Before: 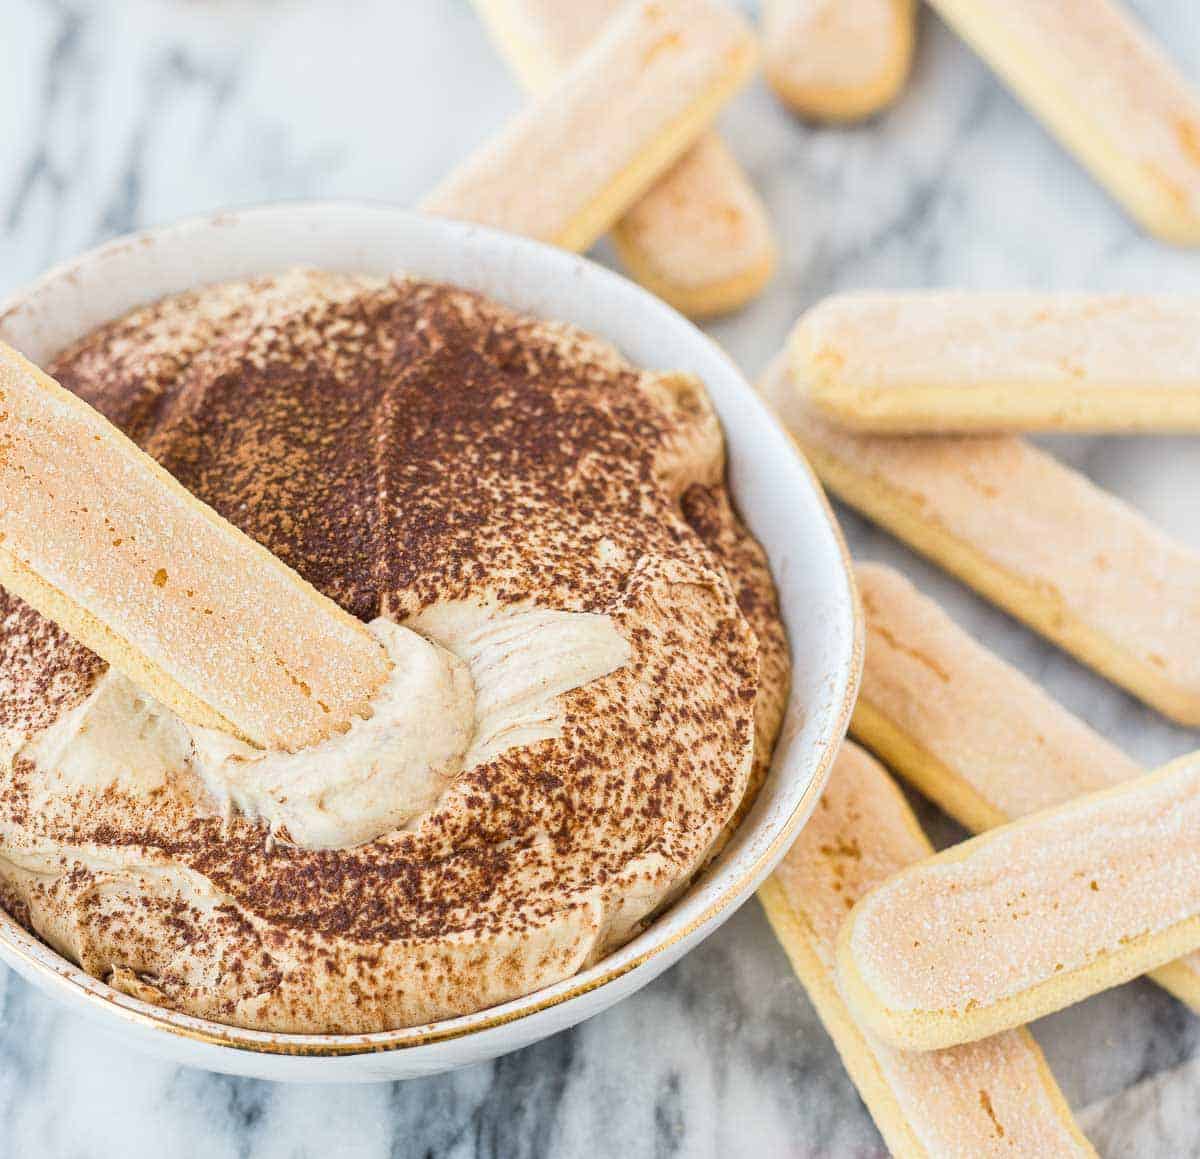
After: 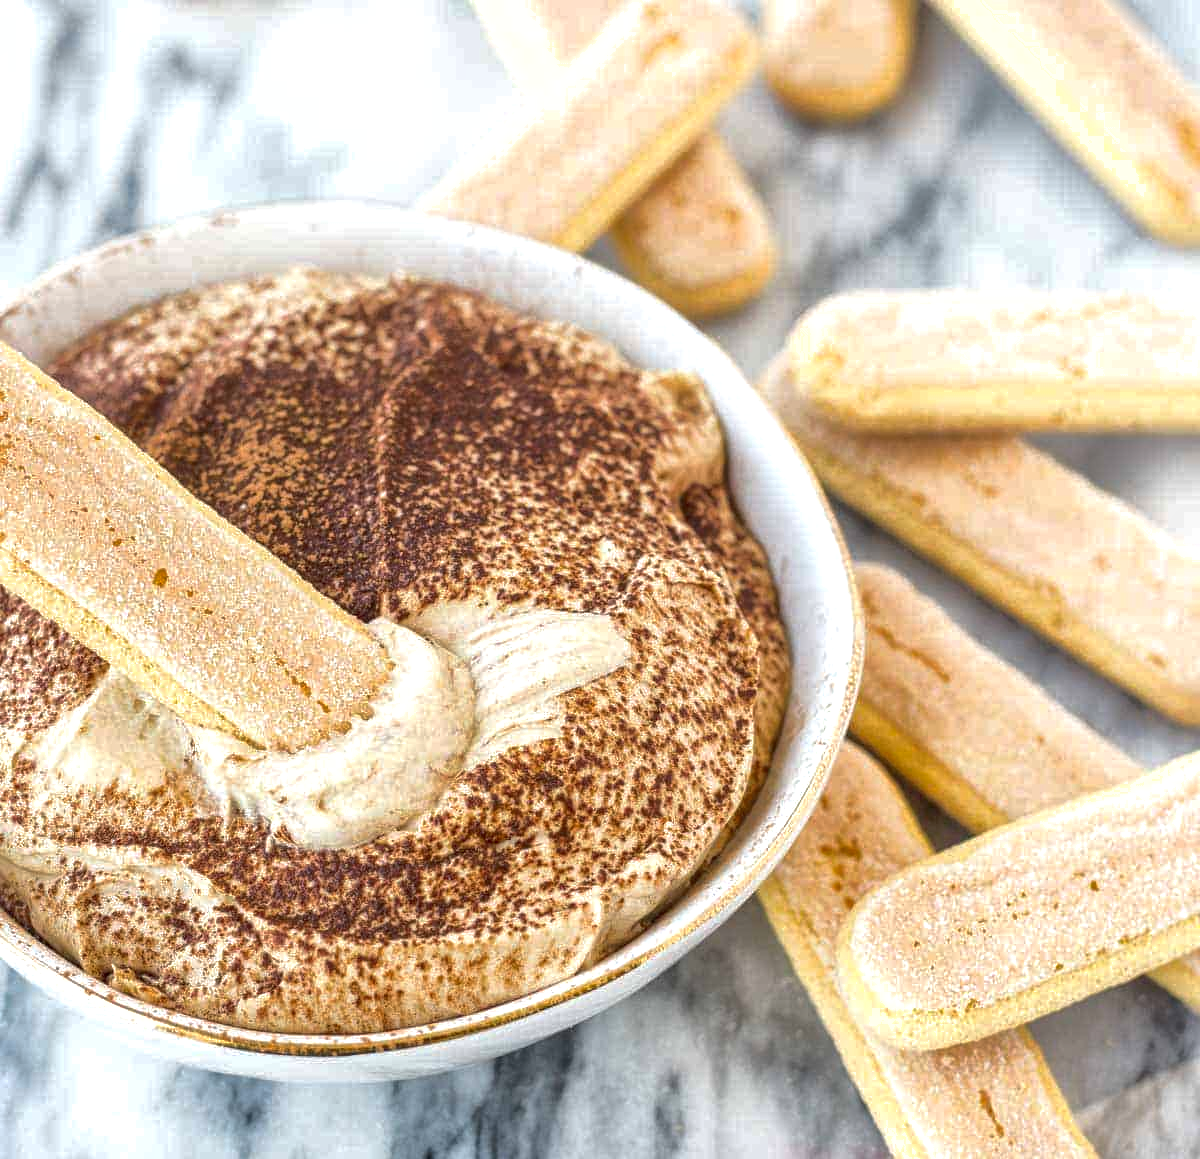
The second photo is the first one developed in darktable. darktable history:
shadows and highlights: on, module defaults
exposure: exposure -0.056 EV, compensate highlight preservation false
local contrast: on, module defaults
tone equalizer: -8 EV -0.392 EV, -7 EV -0.394 EV, -6 EV -0.342 EV, -5 EV -0.23 EV, -3 EV 0.21 EV, -2 EV 0.331 EV, -1 EV 0.393 EV, +0 EV 0.42 EV, edges refinement/feathering 500, mask exposure compensation -1.57 EV, preserve details no
